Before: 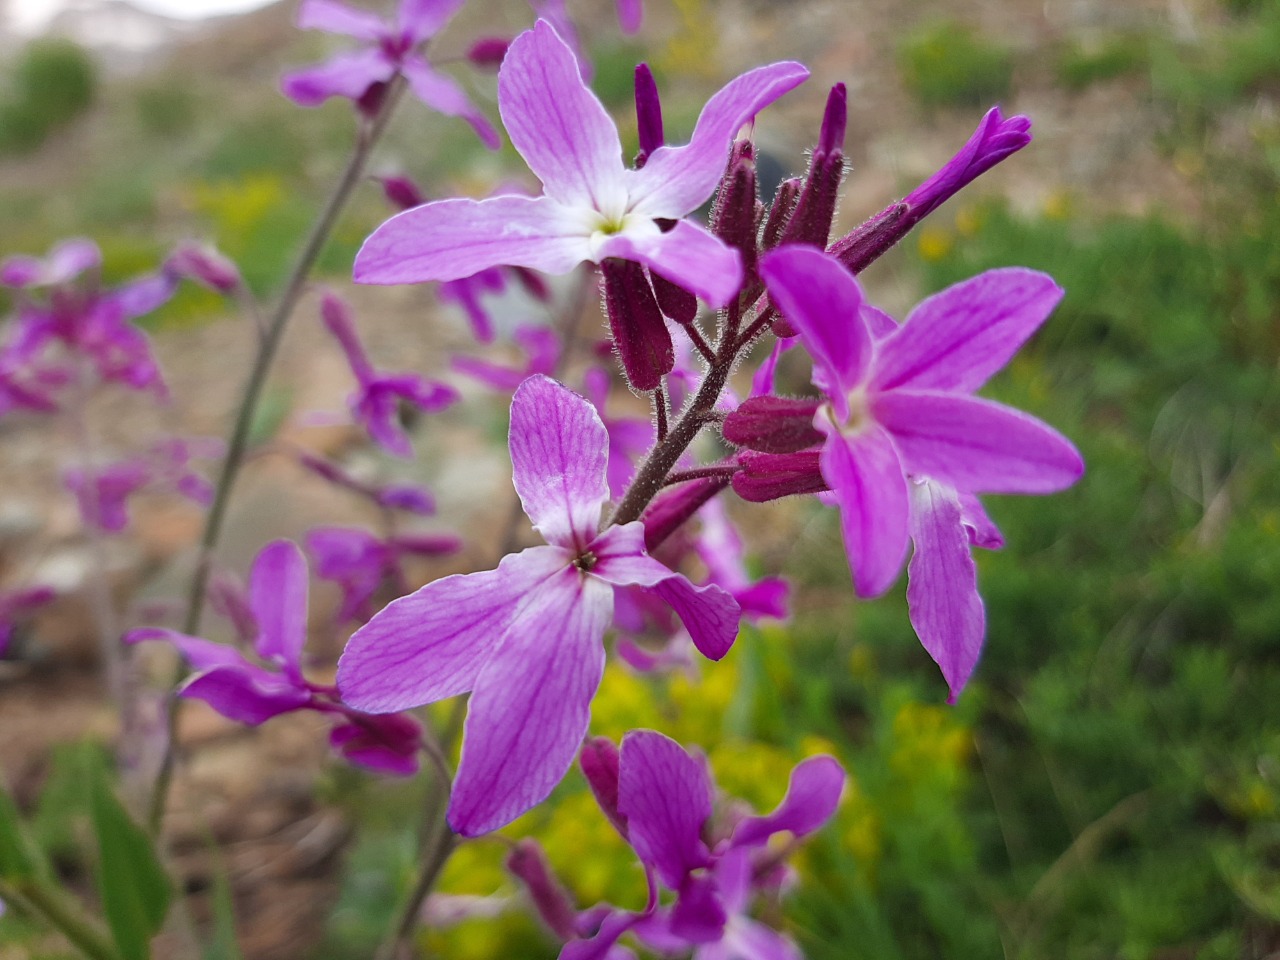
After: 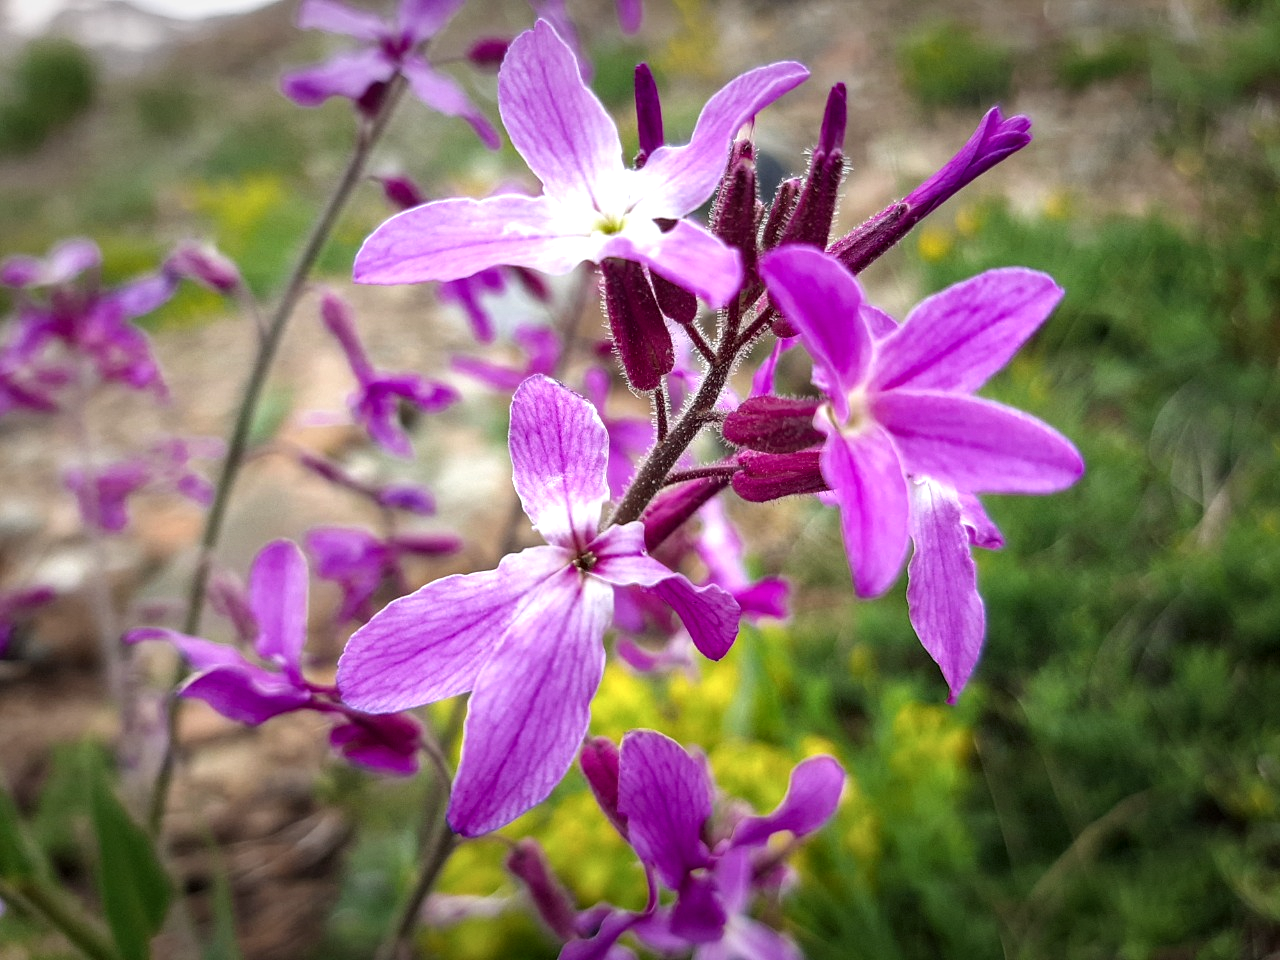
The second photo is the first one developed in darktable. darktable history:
local contrast: highlights 57%, detail 146%
vignetting: fall-off start 69.97%, saturation -0.026, width/height ratio 1.334
exposure: exposure 0.495 EV, compensate highlight preservation false
